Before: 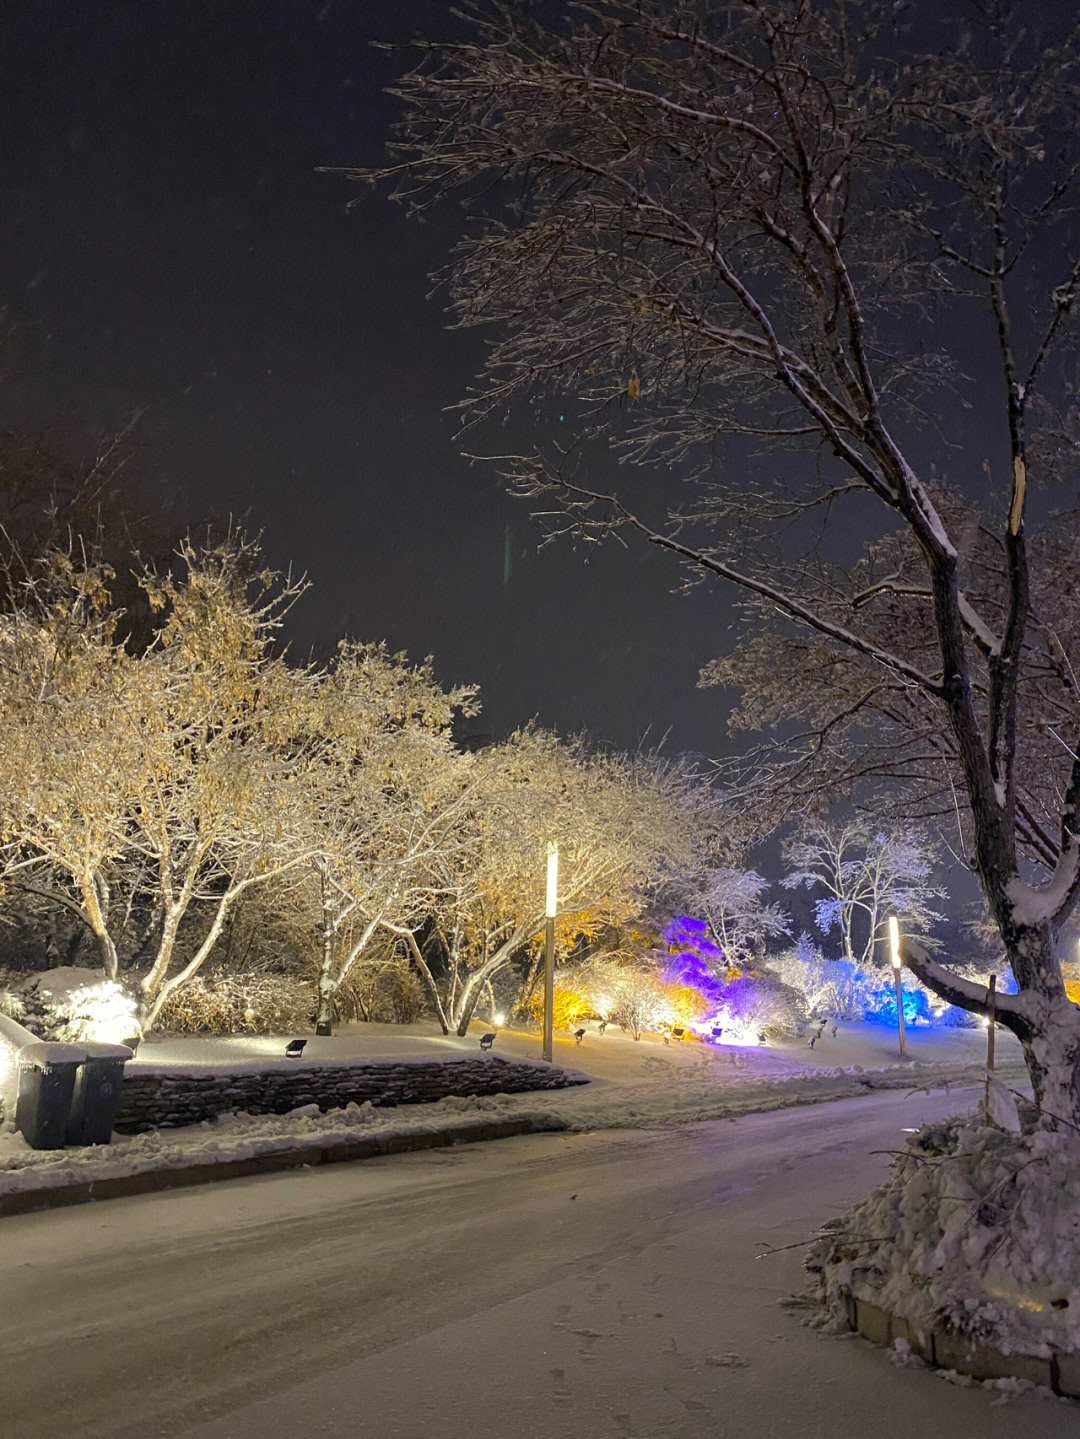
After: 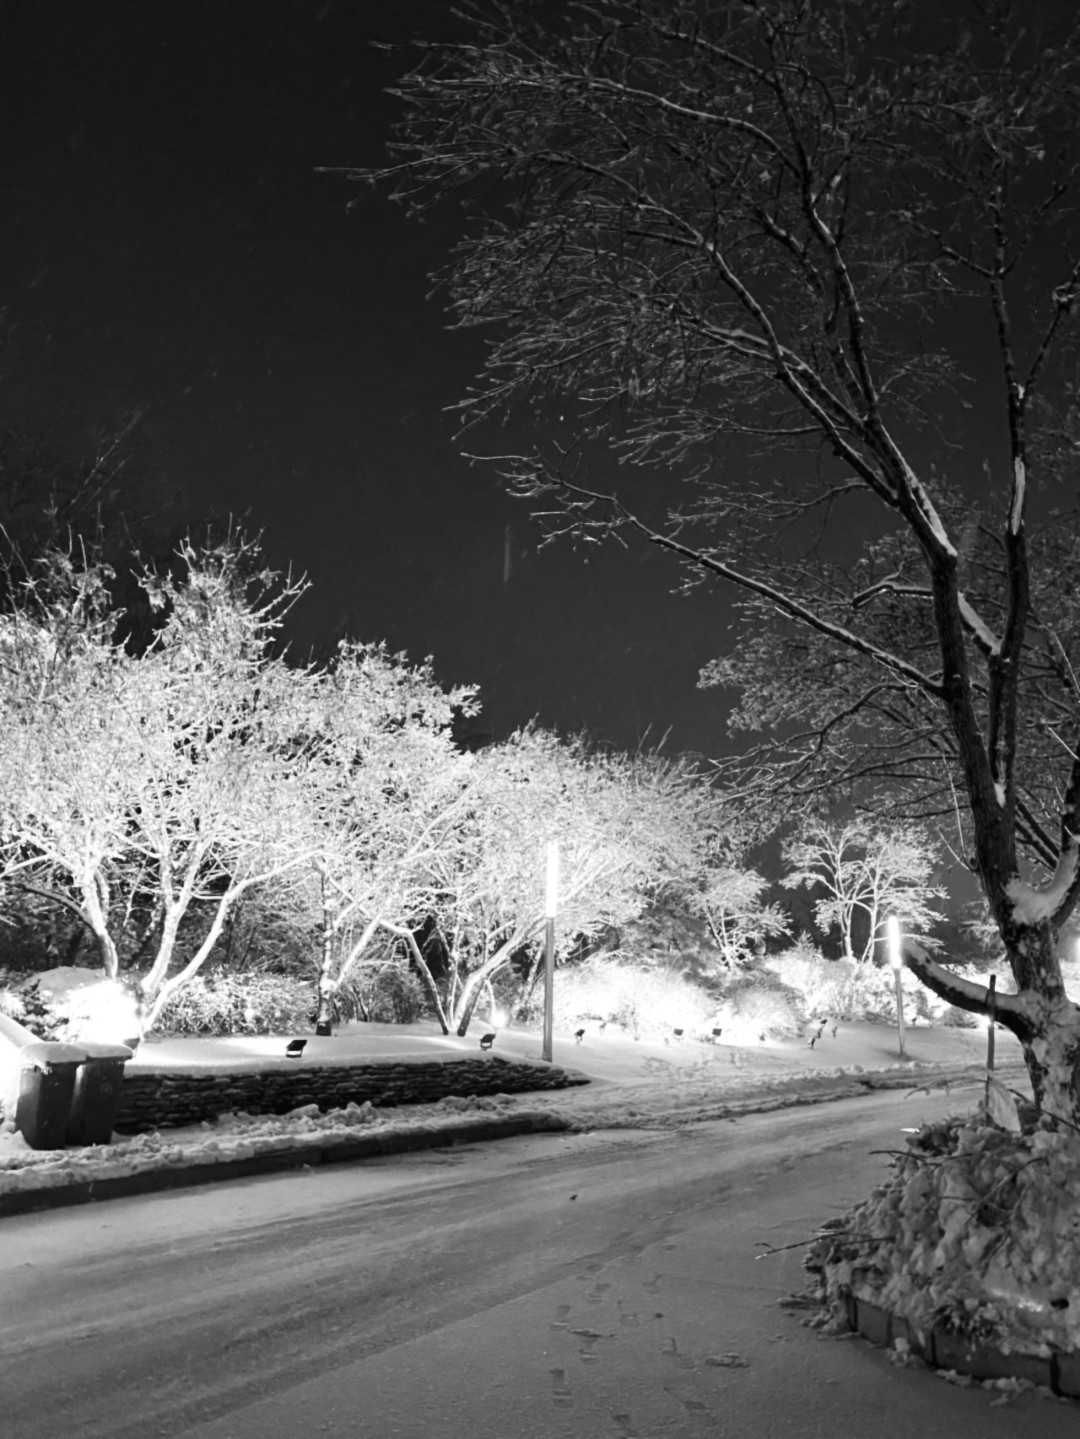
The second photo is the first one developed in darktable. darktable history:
exposure: exposure 0.6 EV, compensate highlight preservation false
lowpass: radius 0.76, contrast 1.56, saturation 0, unbound 0
